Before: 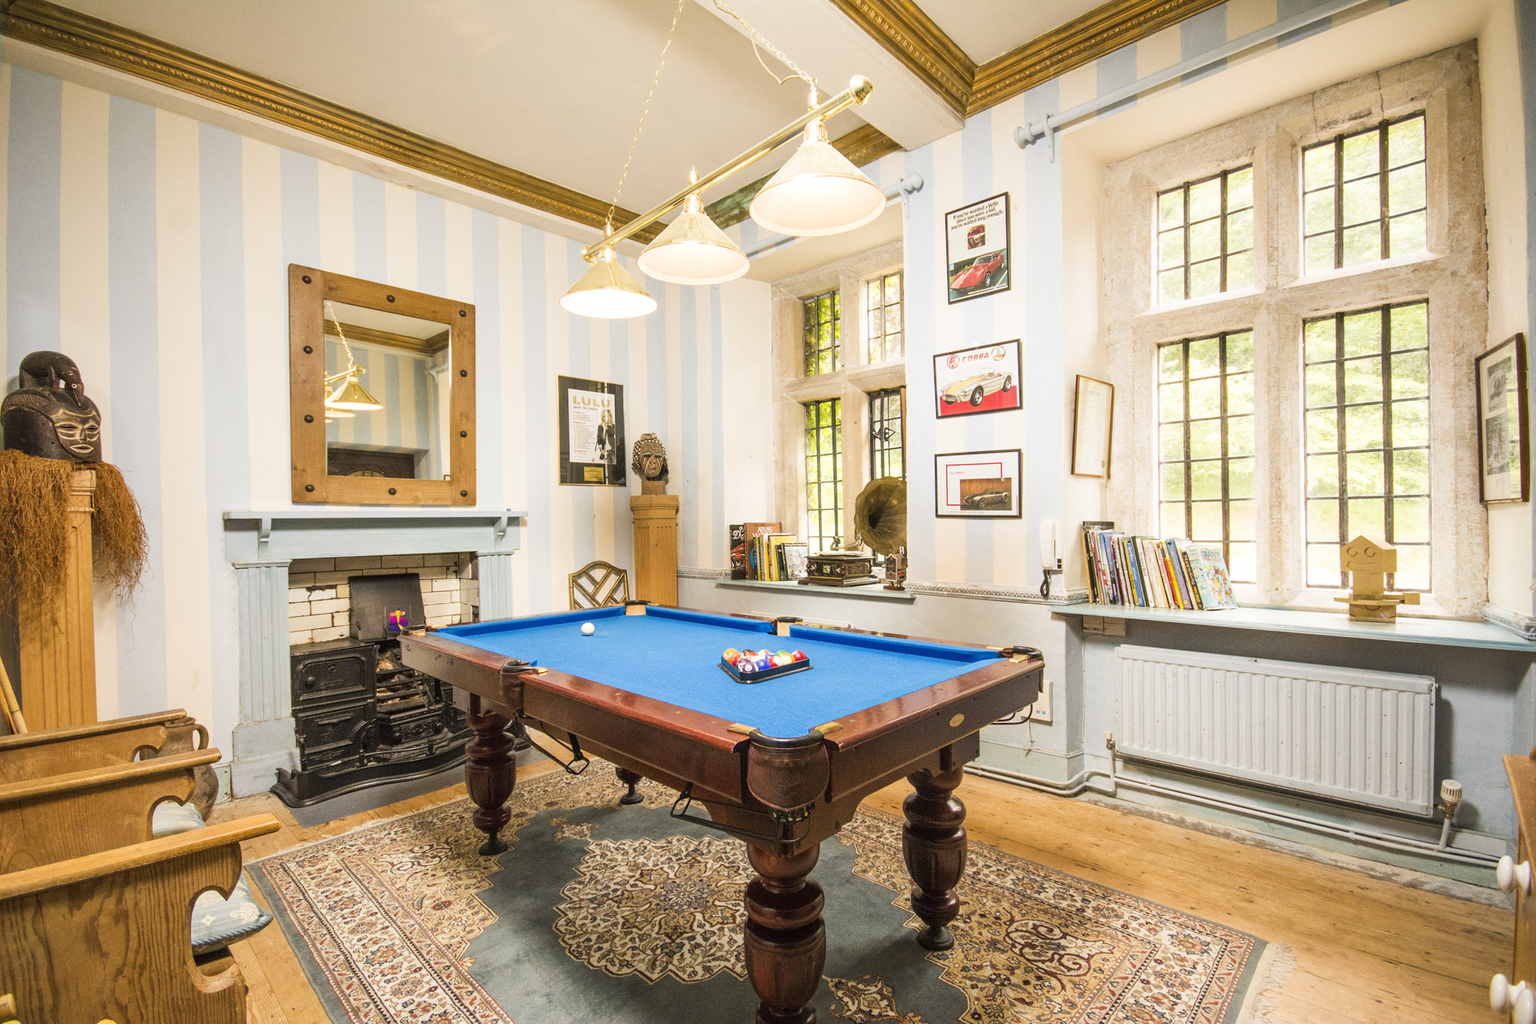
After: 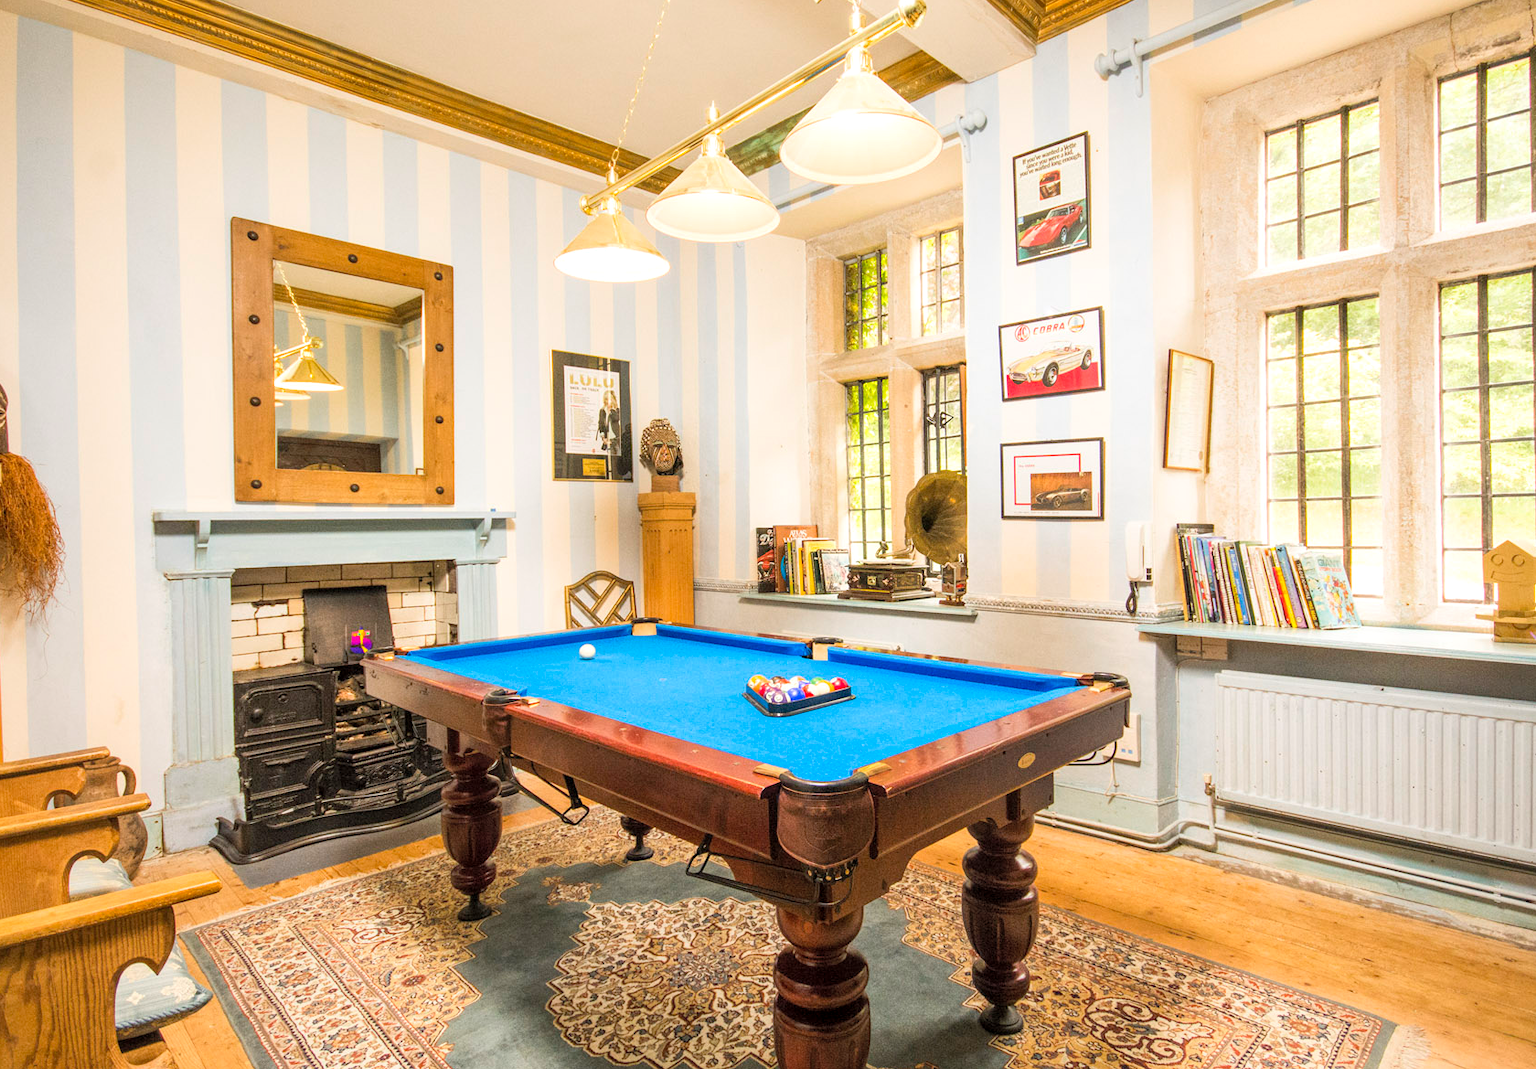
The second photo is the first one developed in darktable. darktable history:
crop: left 6.152%, top 8.019%, right 9.534%, bottom 4.05%
local contrast: highlights 104%, shadows 99%, detail 119%, midtone range 0.2
contrast brightness saturation: brightness 0.085, saturation 0.19
